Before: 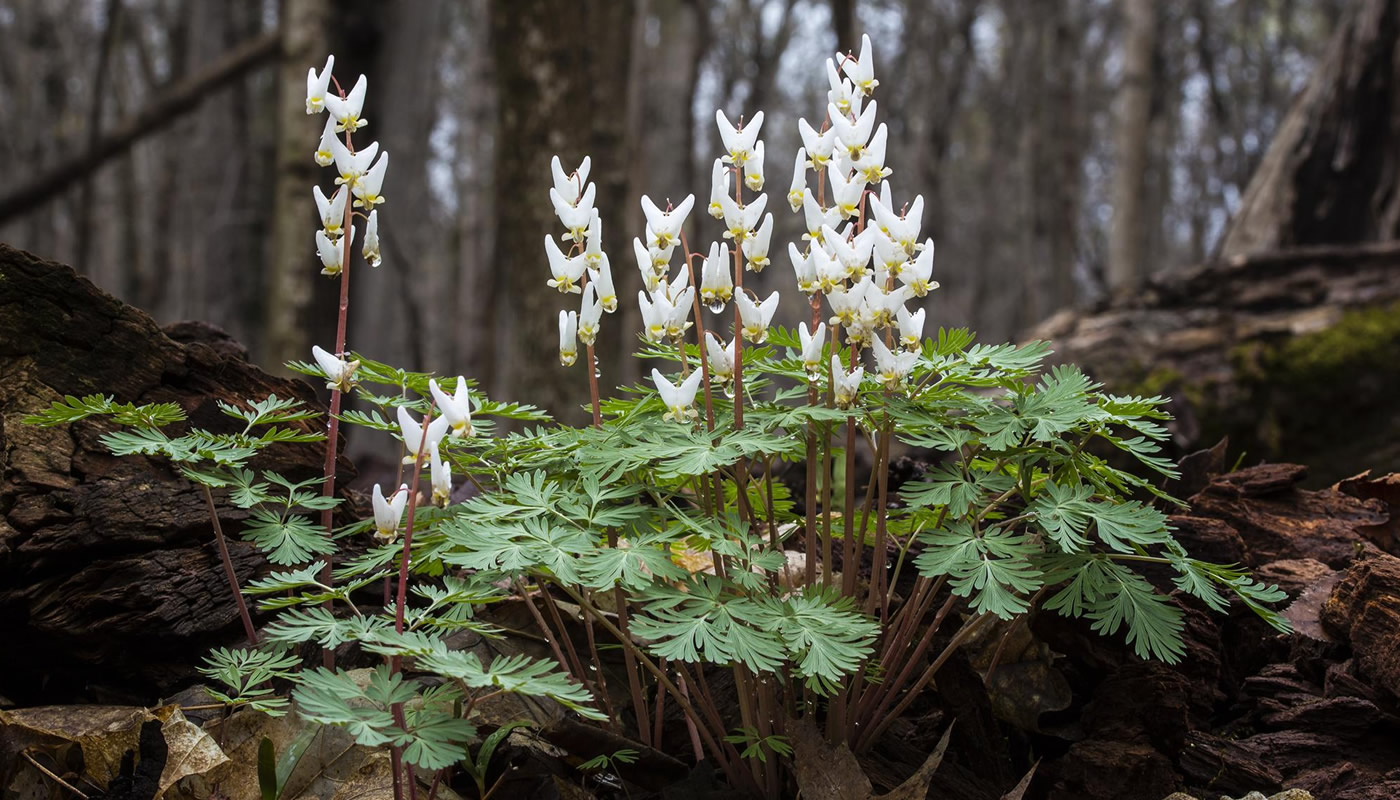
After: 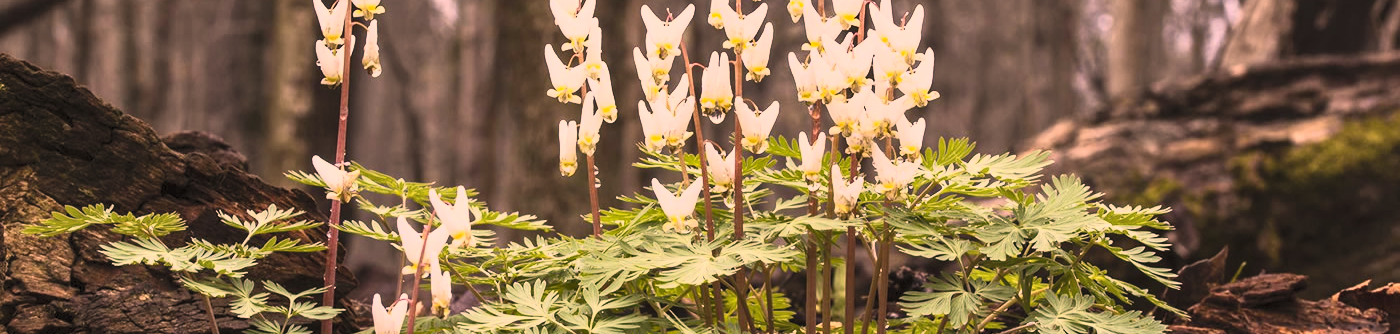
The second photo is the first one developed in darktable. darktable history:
contrast brightness saturation: contrast 0.39, brightness 0.53
shadows and highlights: white point adjustment -3.64, highlights -63.34, highlights color adjustment 42%, soften with gaussian
crop and rotate: top 23.84%, bottom 34.294%
color correction: highlights a* 21.88, highlights b* 22.25
